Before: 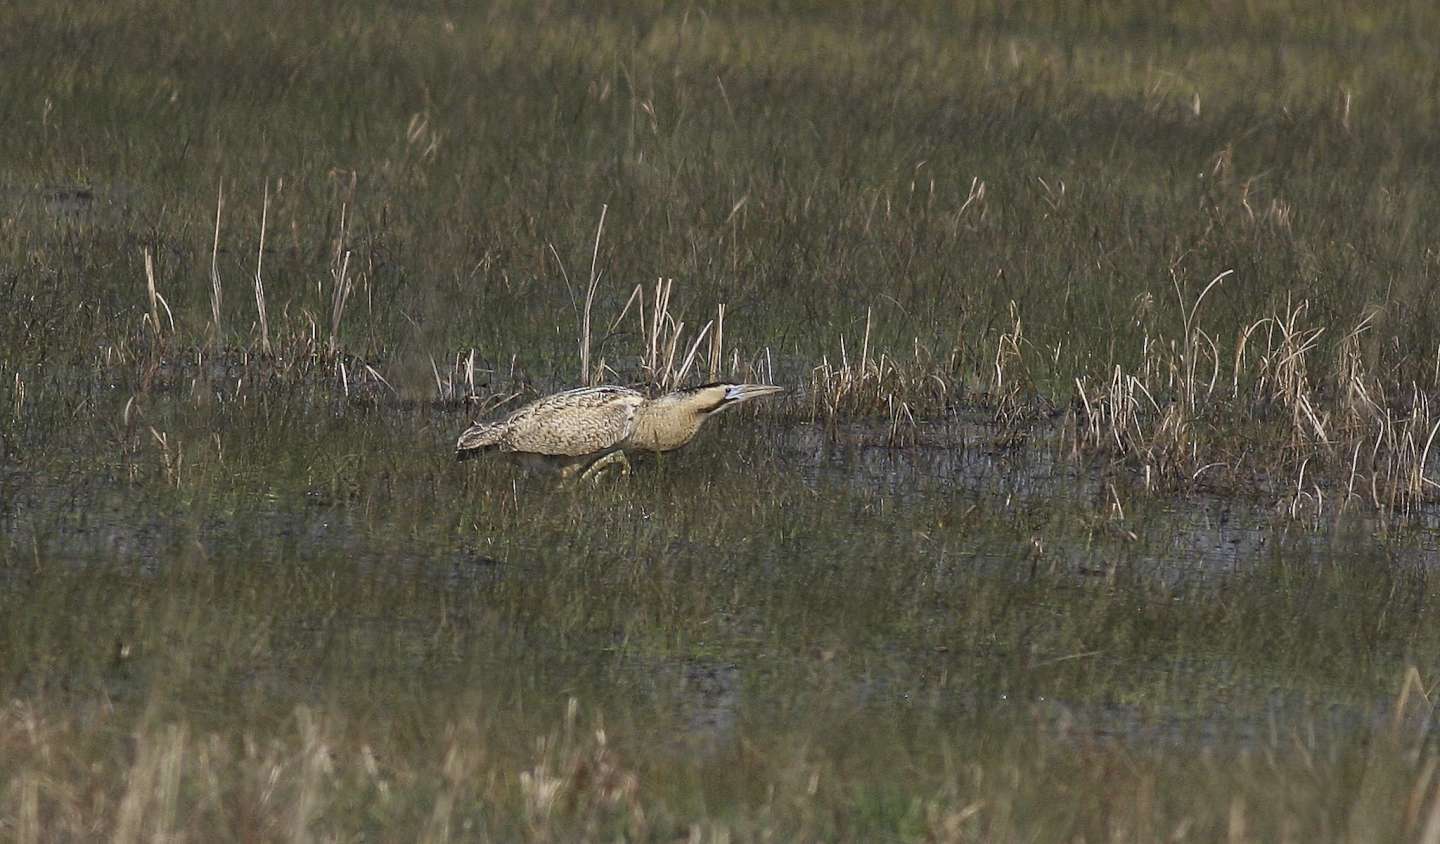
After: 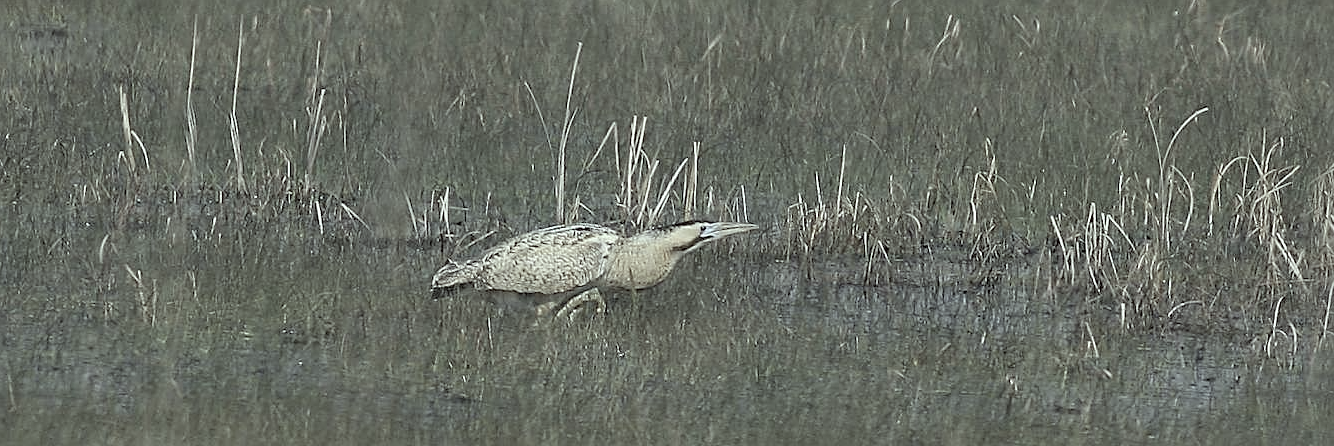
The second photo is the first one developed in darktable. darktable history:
sharpen: on, module defaults
crop: left 1.802%, top 19.31%, right 5.502%, bottom 27.802%
exposure: exposure -0.014 EV, compensate highlight preservation false
contrast brightness saturation: brightness 0.187, saturation -0.498
color correction: highlights a* -6.62, highlights b* 0.382
